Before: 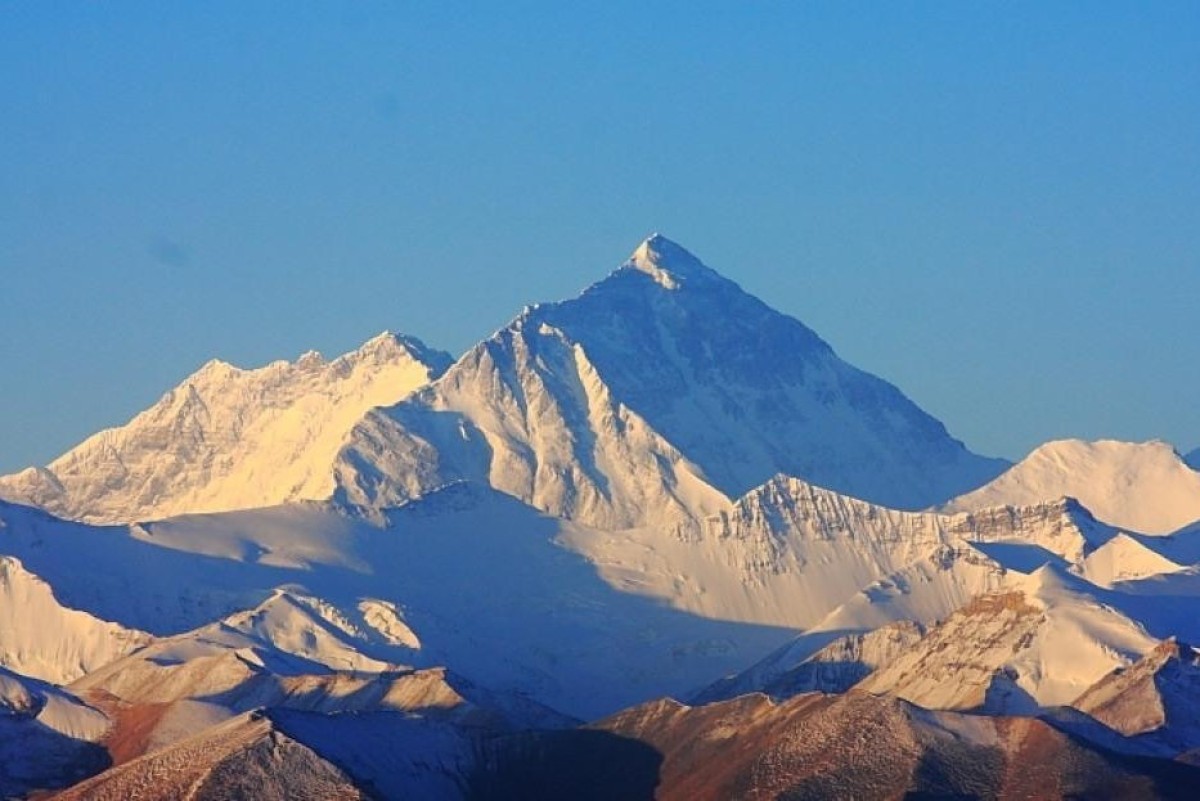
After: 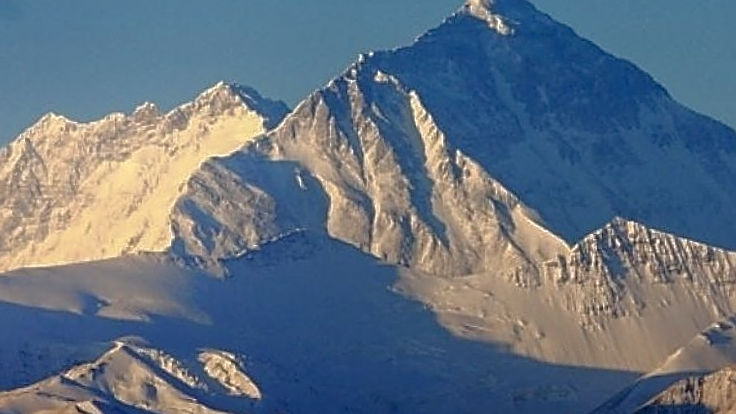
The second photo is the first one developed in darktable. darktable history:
rotate and perspective: rotation -1°, crop left 0.011, crop right 0.989, crop top 0.025, crop bottom 0.975
local contrast: highlights 60%, shadows 60%, detail 160%
bloom: on, module defaults
base curve: curves: ch0 [(0, 0) (0.826, 0.587) (1, 1)]
sharpen: on, module defaults
crop: left 13.312%, top 31.28%, right 24.627%, bottom 15.582%
